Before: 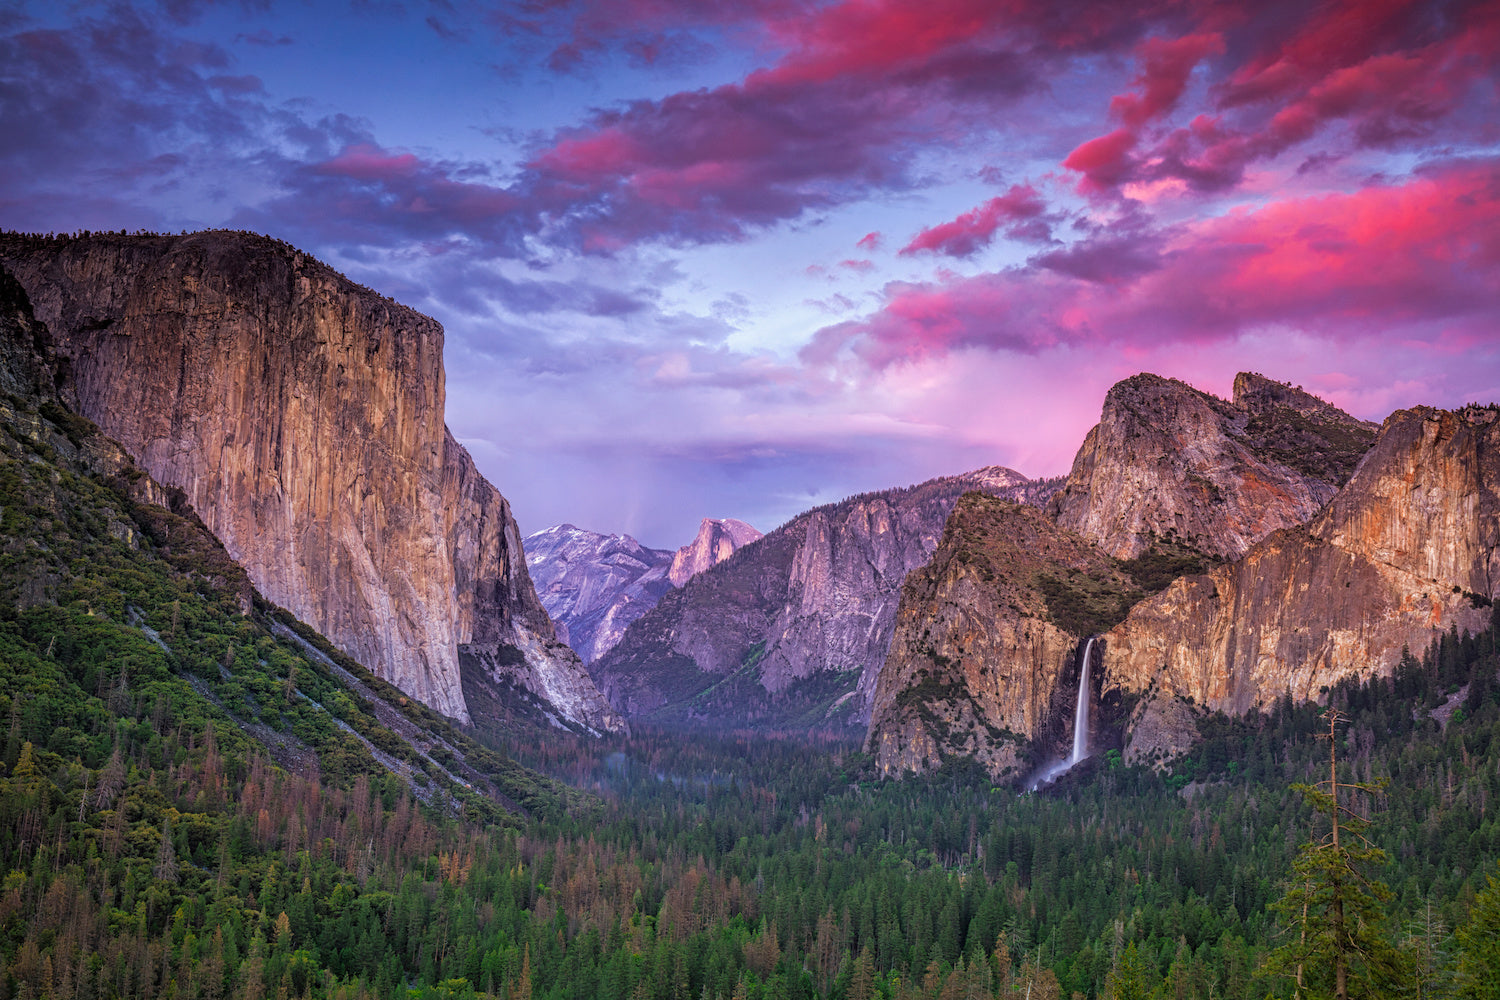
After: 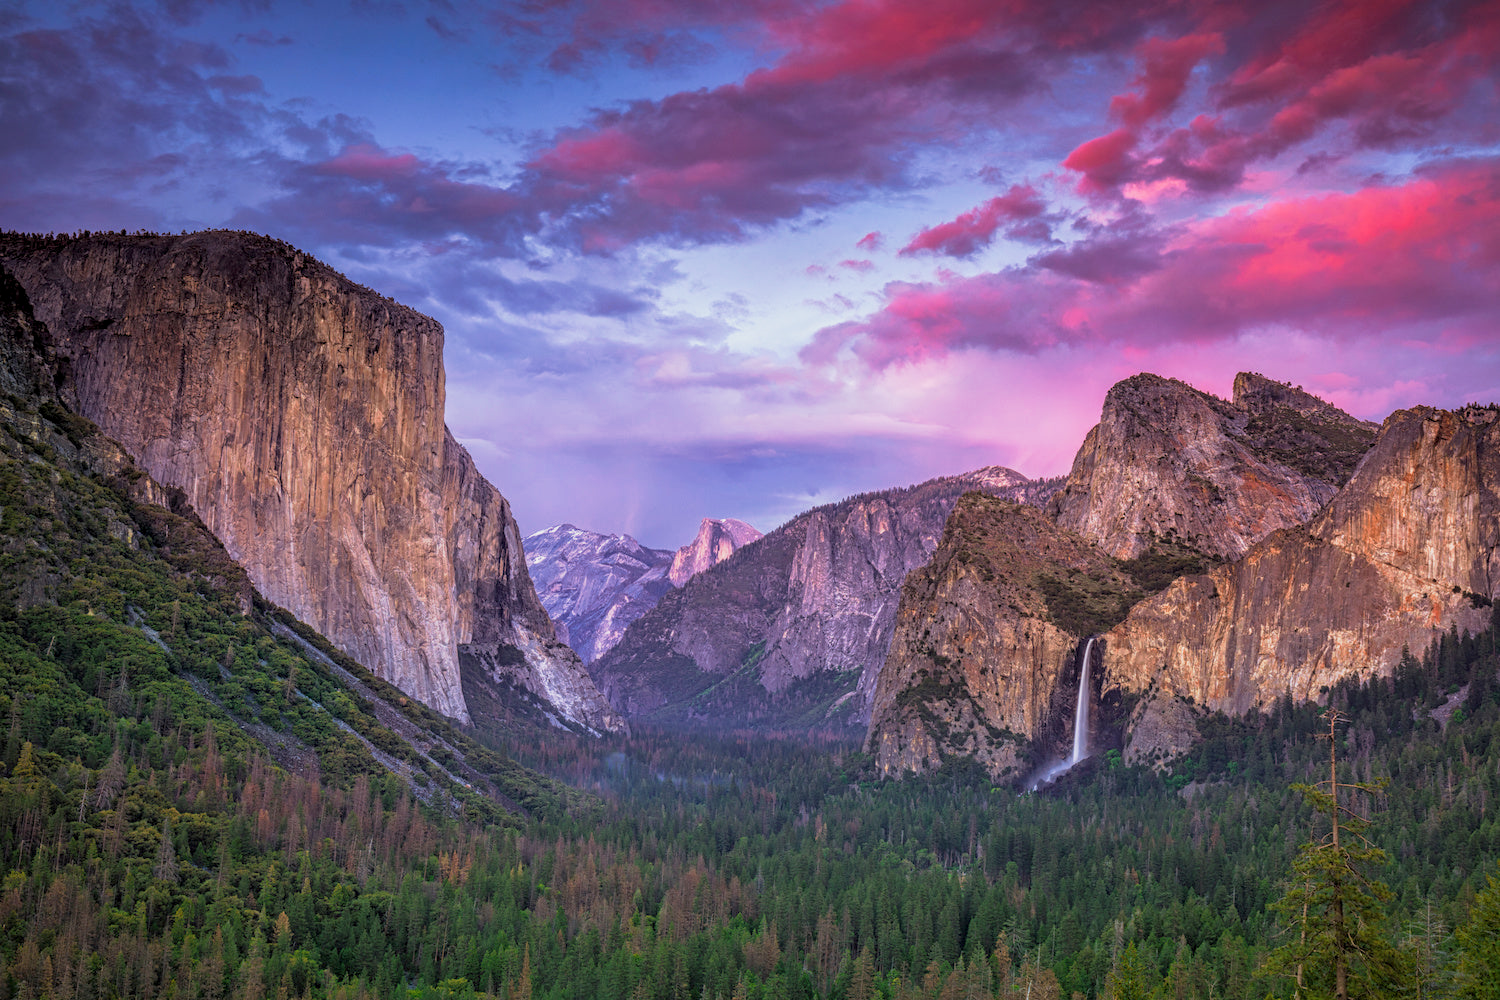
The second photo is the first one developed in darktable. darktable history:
tone curve: curves: ch0 [(0.013, 0) (0.061, 0.068) (0.239, 0.256) (0.502, 0.505) (0.683, 0.676) (0.761, 0.773) (0.858, 0.858) (0.987, 0.945)]; ch1 [(0, 0) (0.172, 0.123) (0.304, 0.288) (0.414, 0.44) (0.472, 0.473) (0.502, 0.508) (0.521, 0.528) (0.583, 0.595) (0.654, 0.673) (0.728, 0.761) (1, 1)]; ch2 [(0, 0) (0.411, 0.424) (0.485, 0.476) (0.502, 0.502) (0.553, 0.557) (0.57, 0.576) (1, 1)], preserve colors none
